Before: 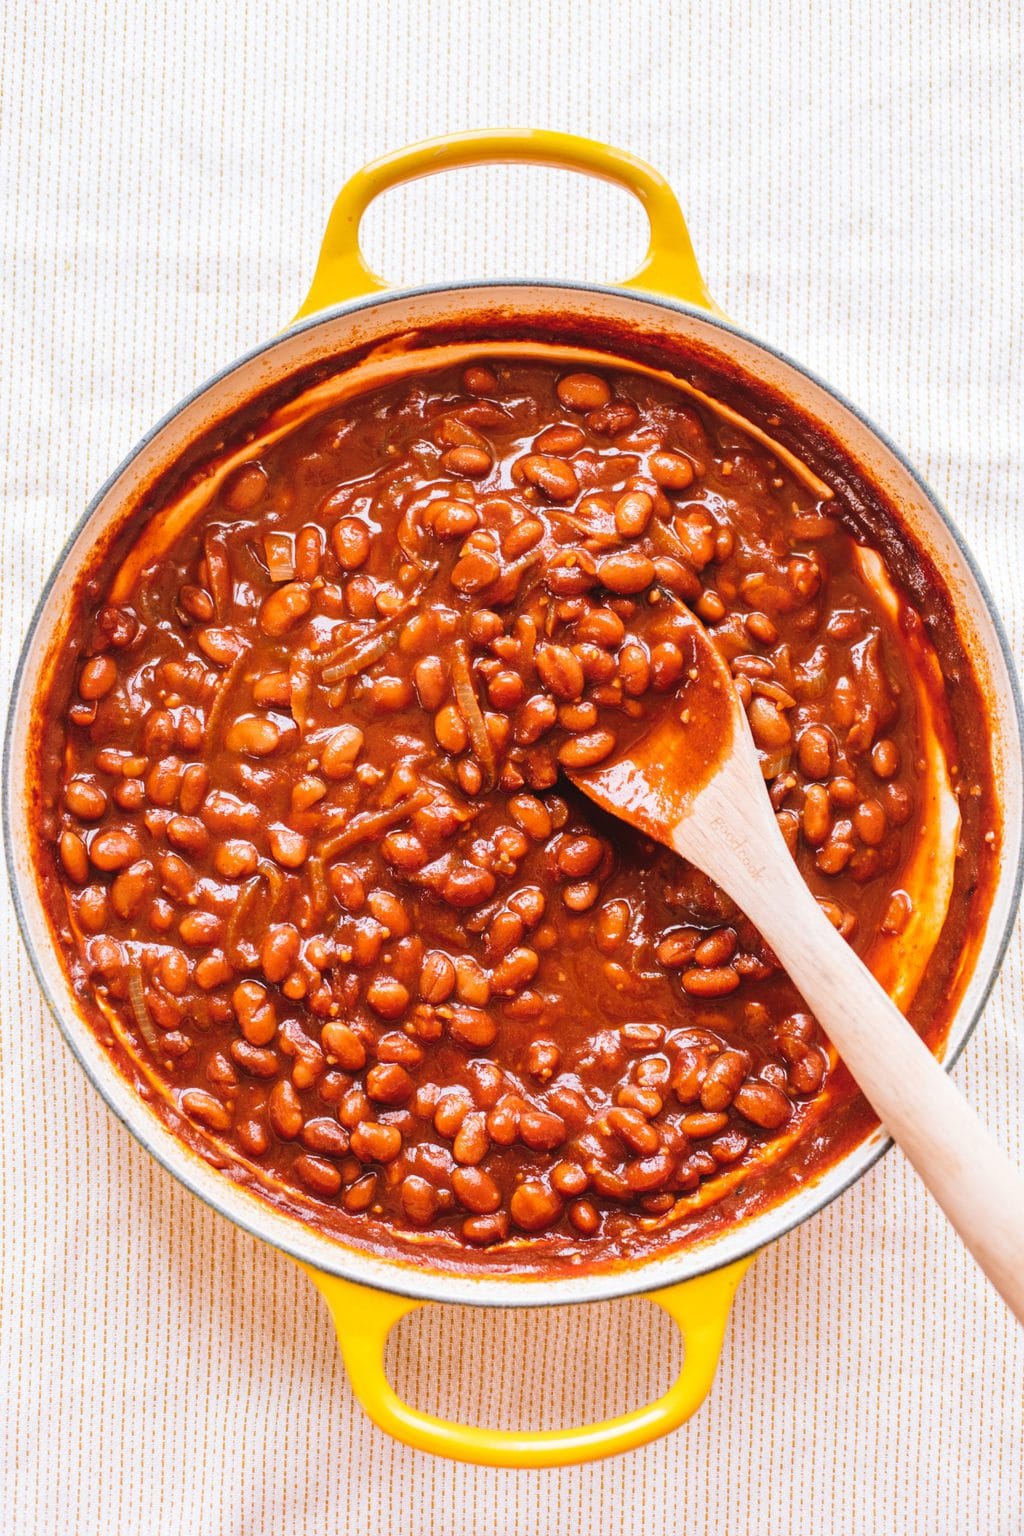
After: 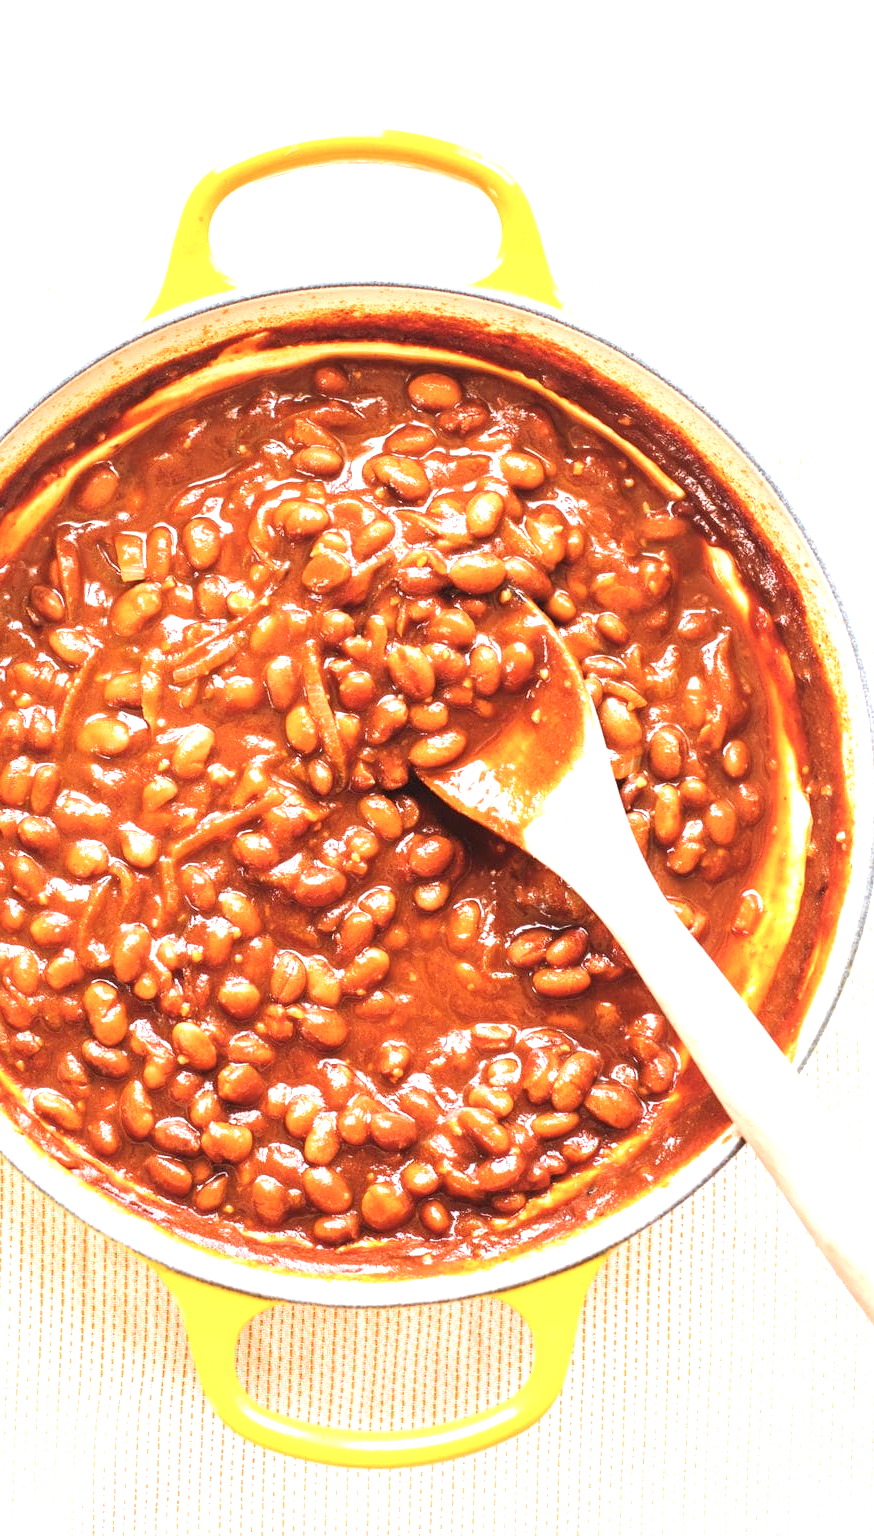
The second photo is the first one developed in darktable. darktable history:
color contrast: green-magenta contrast 0.84, blue-yellow contrast 0.86
exposure: black level correction 0.001, exposure 1.129 EV, compensate exposure bias true, compensate highlight preservation false
crop and rotate: left 14.584%
